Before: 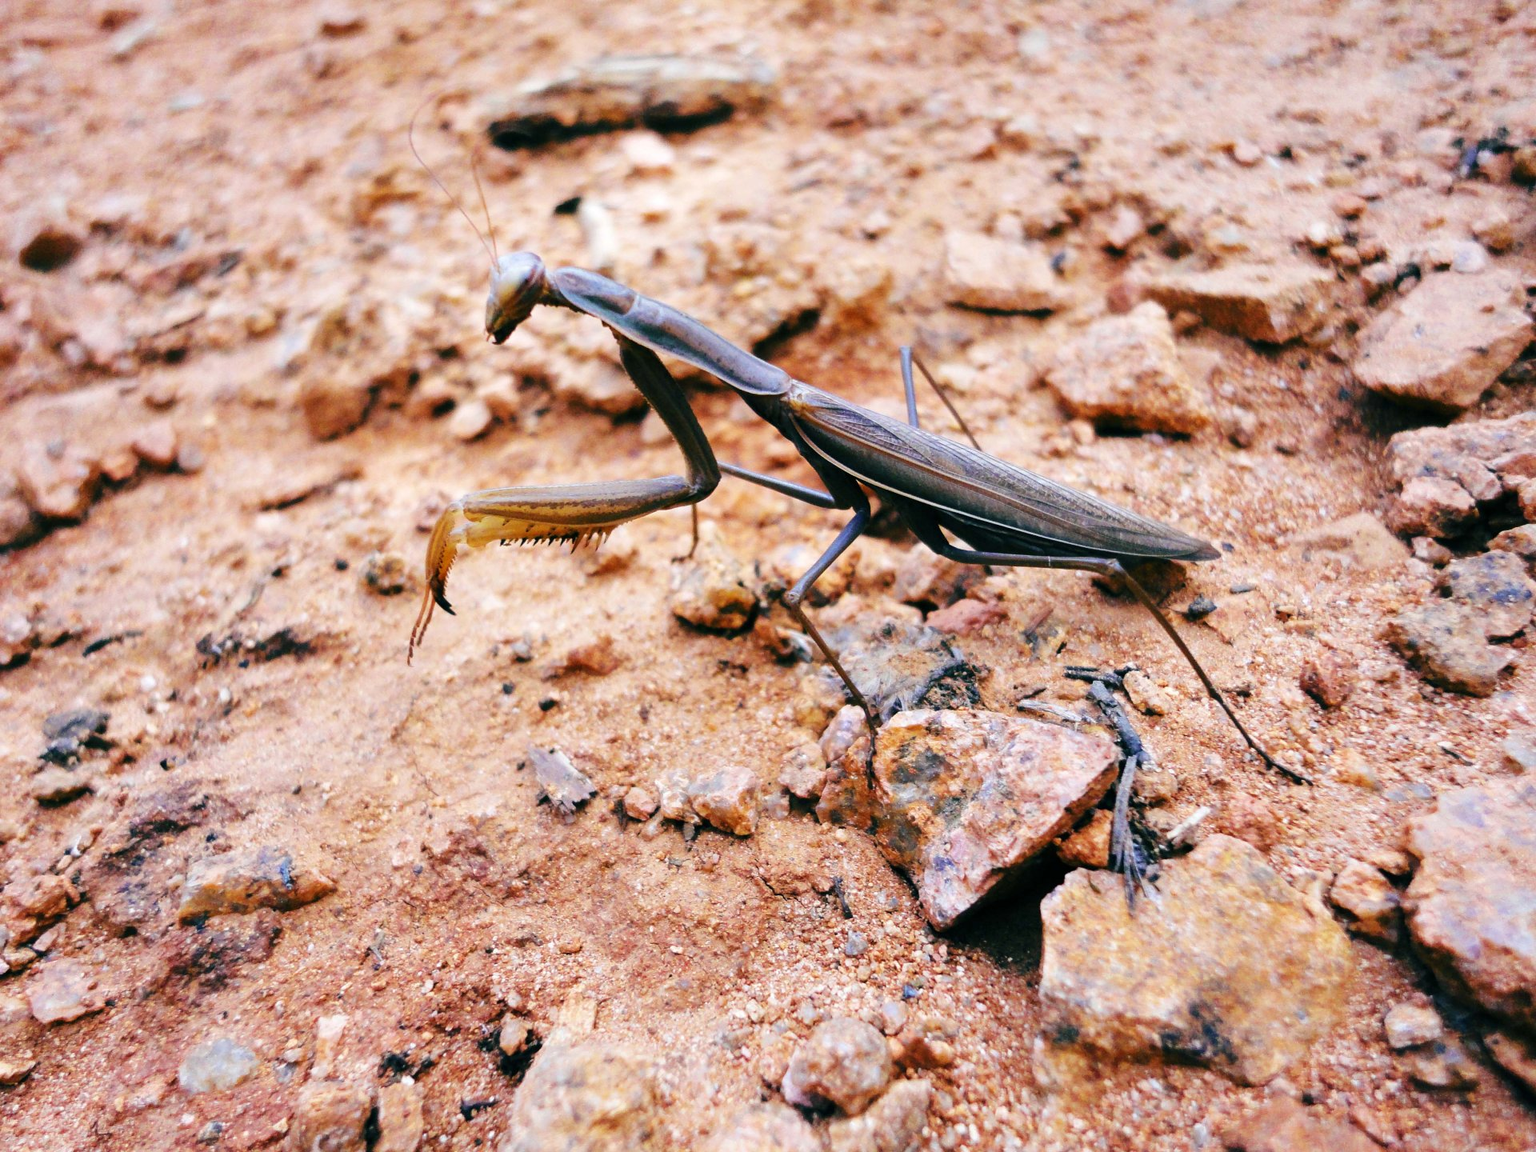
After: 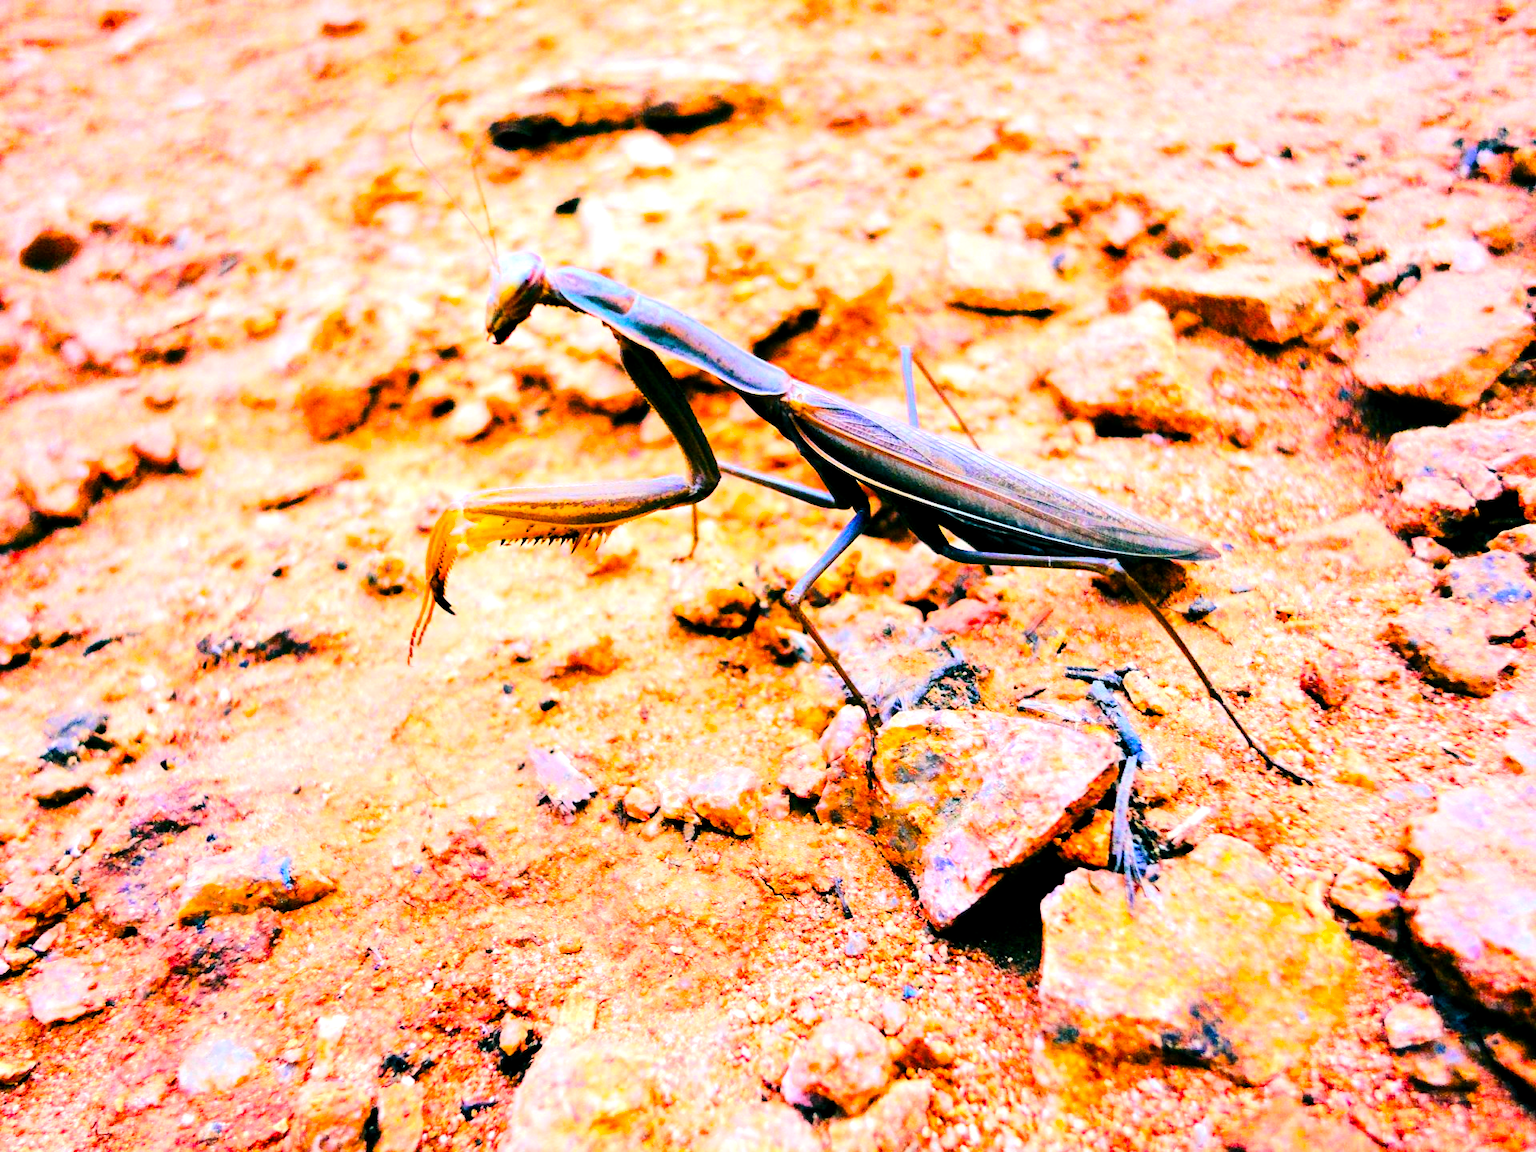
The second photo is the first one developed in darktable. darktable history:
color balance rgb: highlights gain › chroma 0.15%, highlights gain › hue 330°, global offset › luminance -0.514%, linear chroma grading › global chroma 9.695%, perceptual saturation grading › global saturation 29.249%, perceptual saturation grading › mid-tones 12.245%, perceptual saturation grading › shadows 9.813%, global vibrance 30.563%, contrast 10.556%
contrast brightness saturation: contrast 0.084, saturation 0.197
tone equalizer: -7 EV 0.159 EV, -6 EV 0.594 EV, -5 EV 1.19 EV, -4 EV 1.34 EV, -3 EV 1.12 EV, -2 EV 0.6 EV, -1 EV 0.159 EV, edges refinement/feathering 500, mask exposure compensation -1.57 EV, preserve details no
